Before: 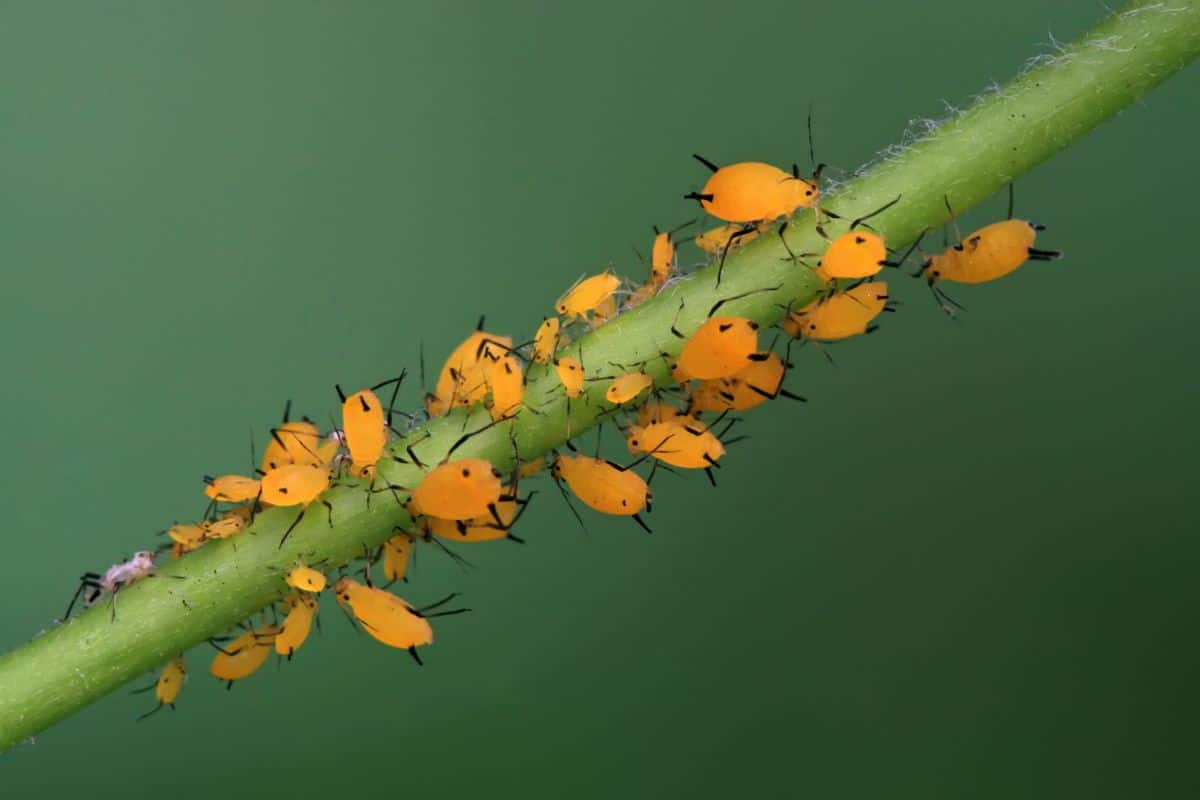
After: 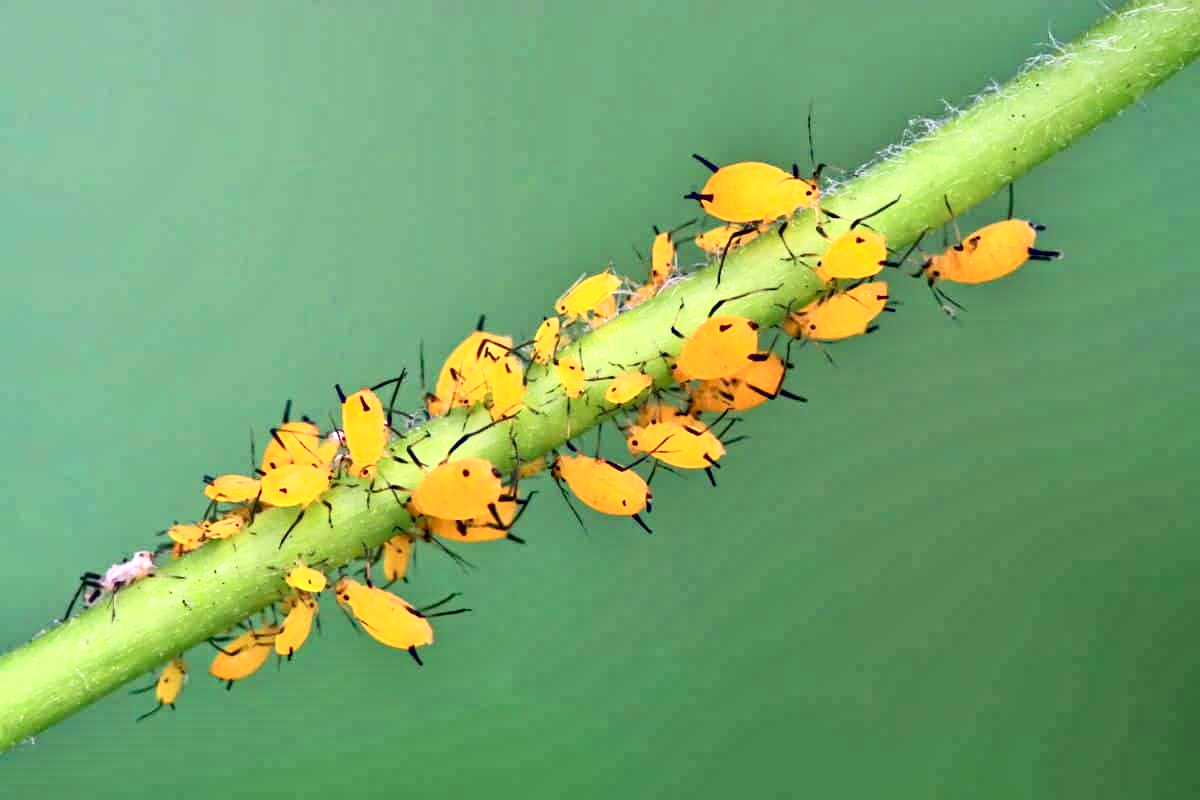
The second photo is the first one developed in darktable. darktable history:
shadows and highlights: shadows 35.63, highlights -35.09, soften with gaussian
exposure: black level correction 0, exposure 1.097 EV, compensate highlight preservation false
tone equalizer: -7 EV 0.143 EV, -6 EV 0.594 EV, -5 EV 1.13 EV, -4 EV 1.31 EV, -3 EV 1.15 EV, -2 EV 0.6 EV, -1 EV 0.157 EV
haze removal: compatibility mode true, adaptive false
contrast brightness saturation: contrast 0.278
